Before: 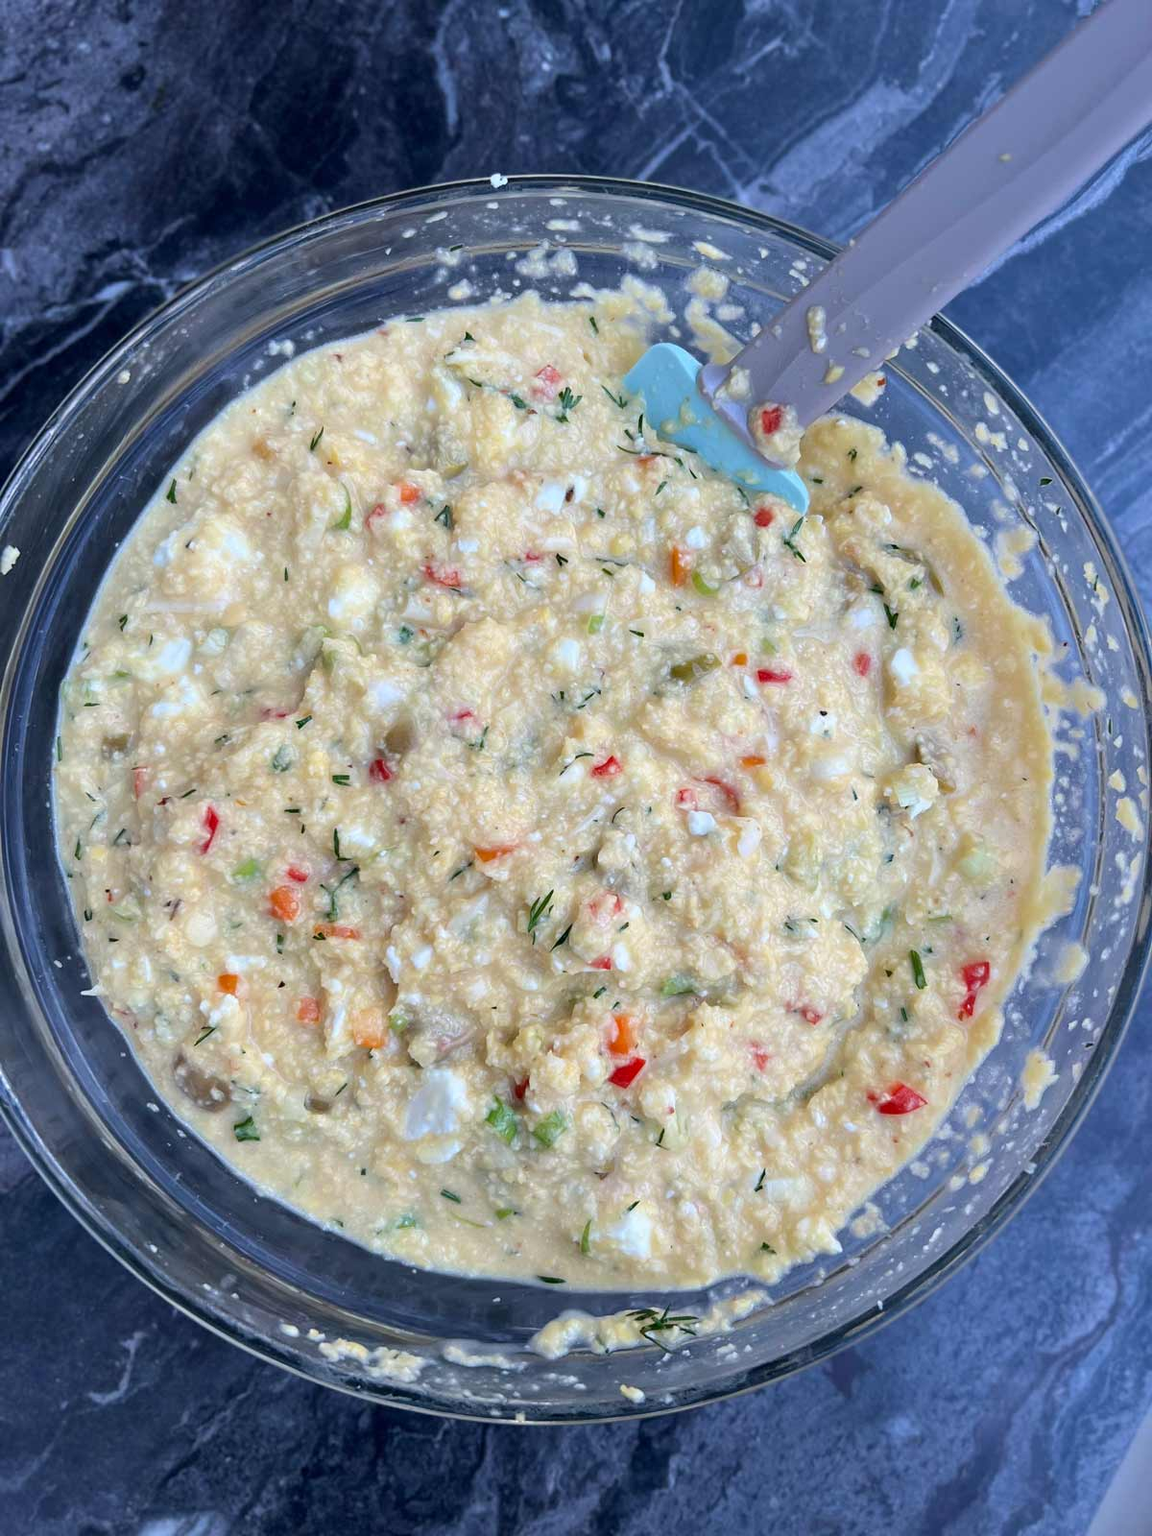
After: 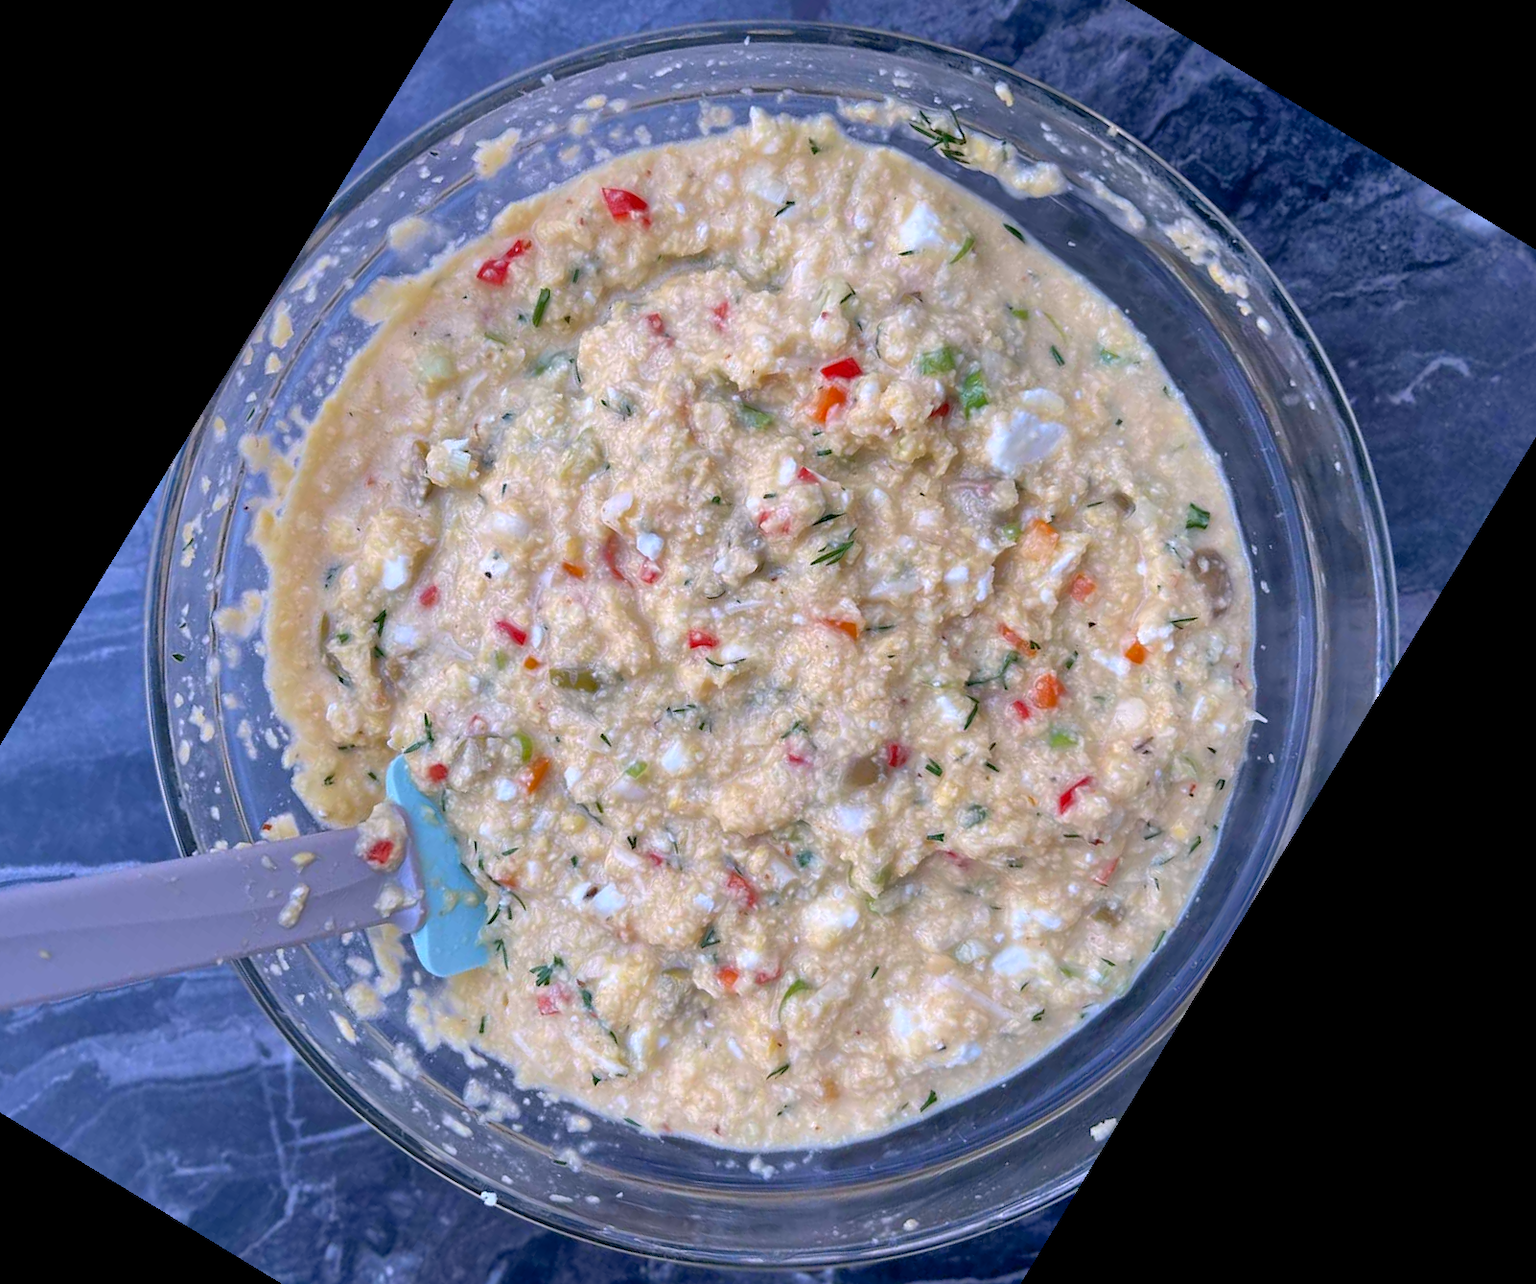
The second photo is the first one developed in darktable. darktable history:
white balance: red 1.05, blue 1.072
crop and rotate: angle 148.68°, left 9.111%, top 15.603%, right 4.588%, bottom 17.041%
shadows and highlights: on, module defaults
